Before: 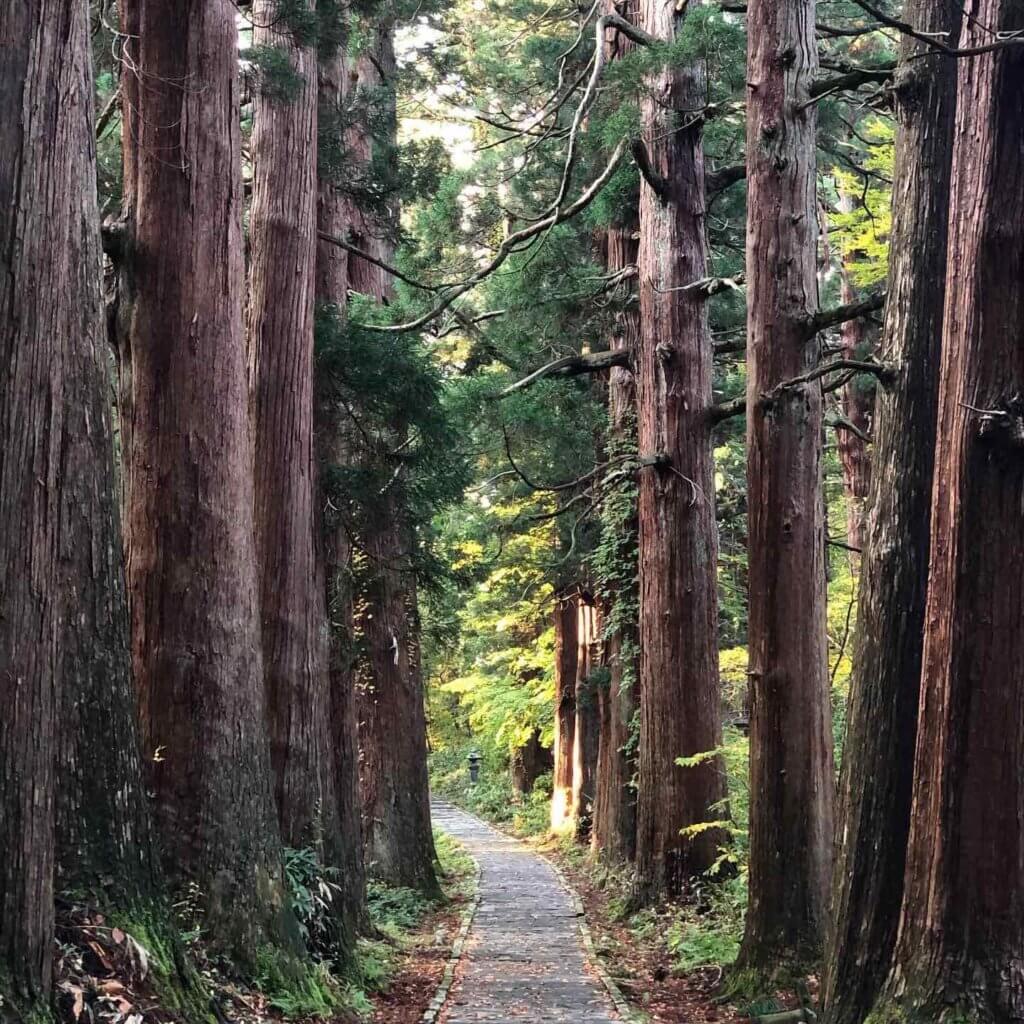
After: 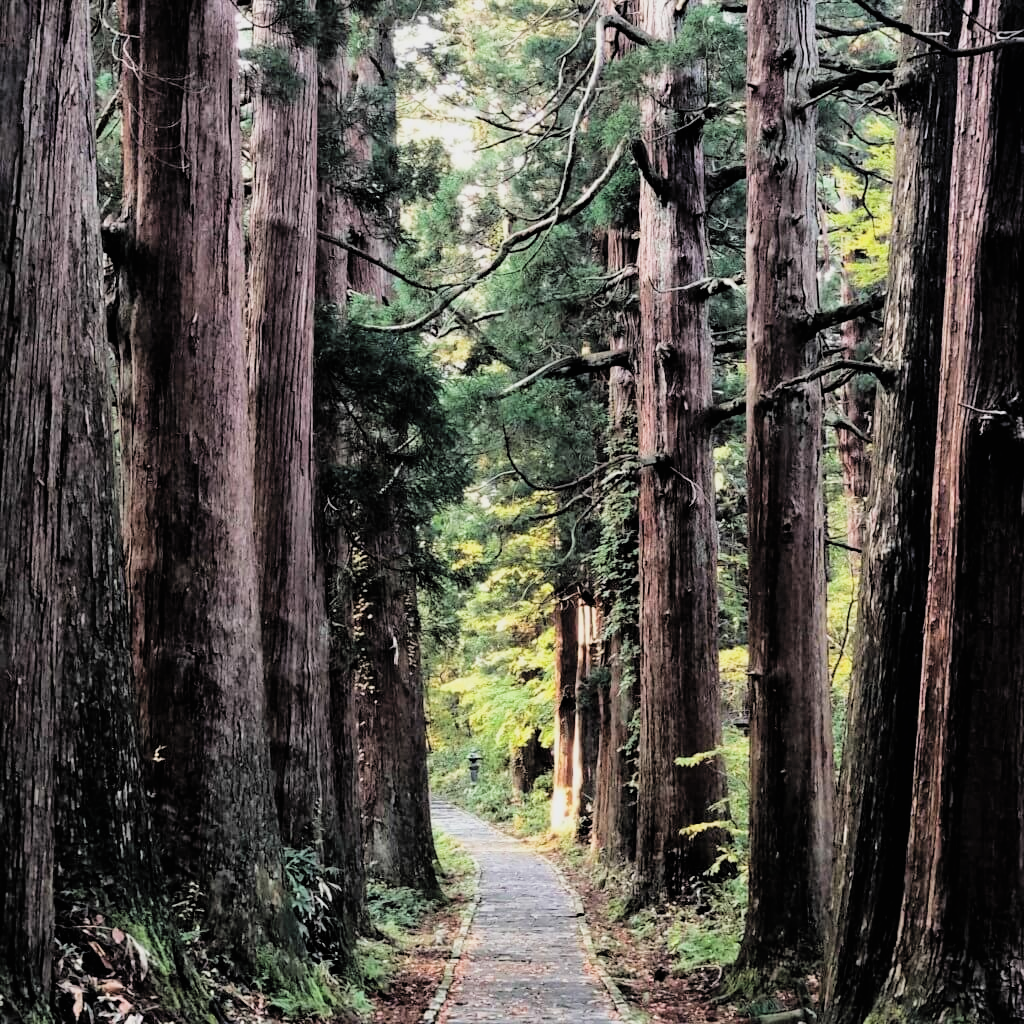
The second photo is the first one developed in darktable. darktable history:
color balance: on, module defaults
filmic rgb: black relative exposure -5 EV, white relative exposure 3.5 EV, hardness 3.19, contrast 1.2, highlights saturation mix -50%
contrast brightness saturation: brightness 0.15
